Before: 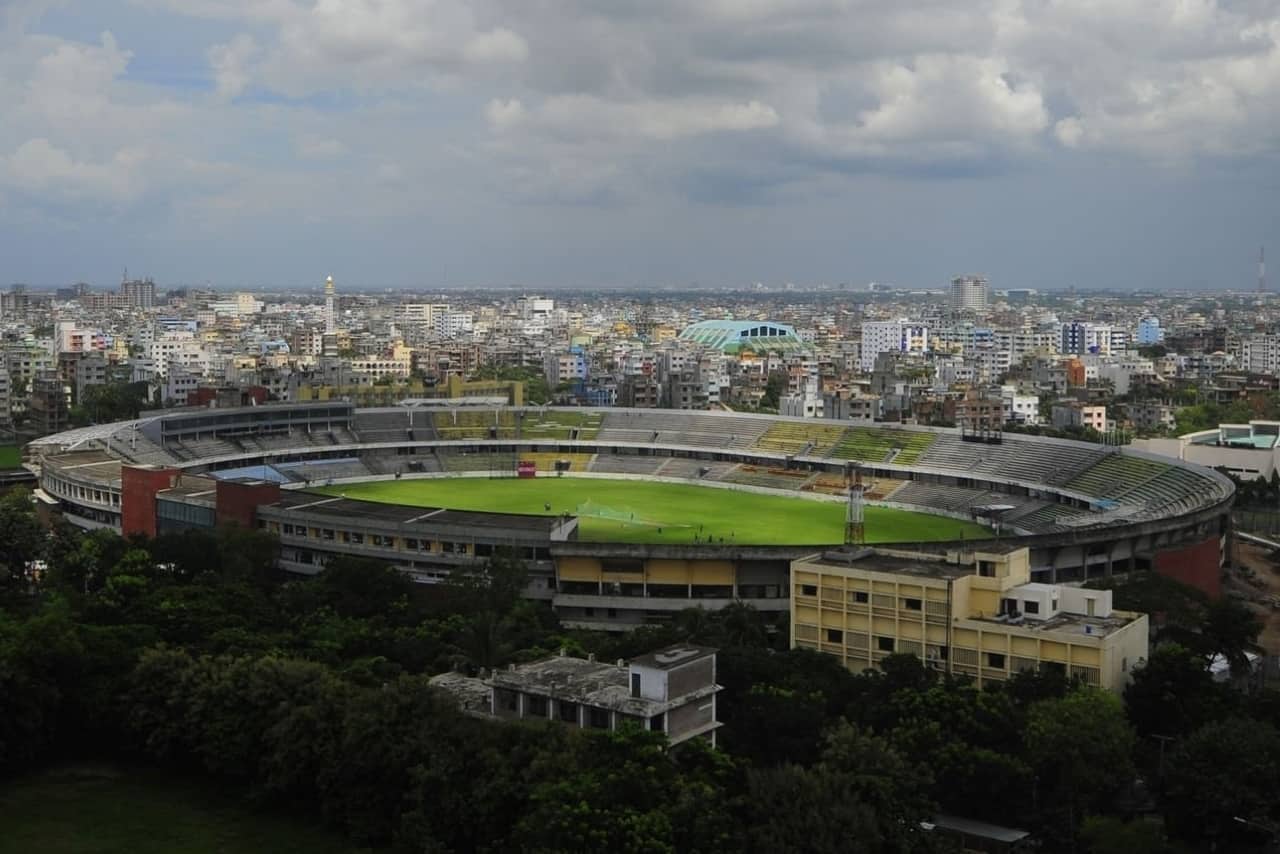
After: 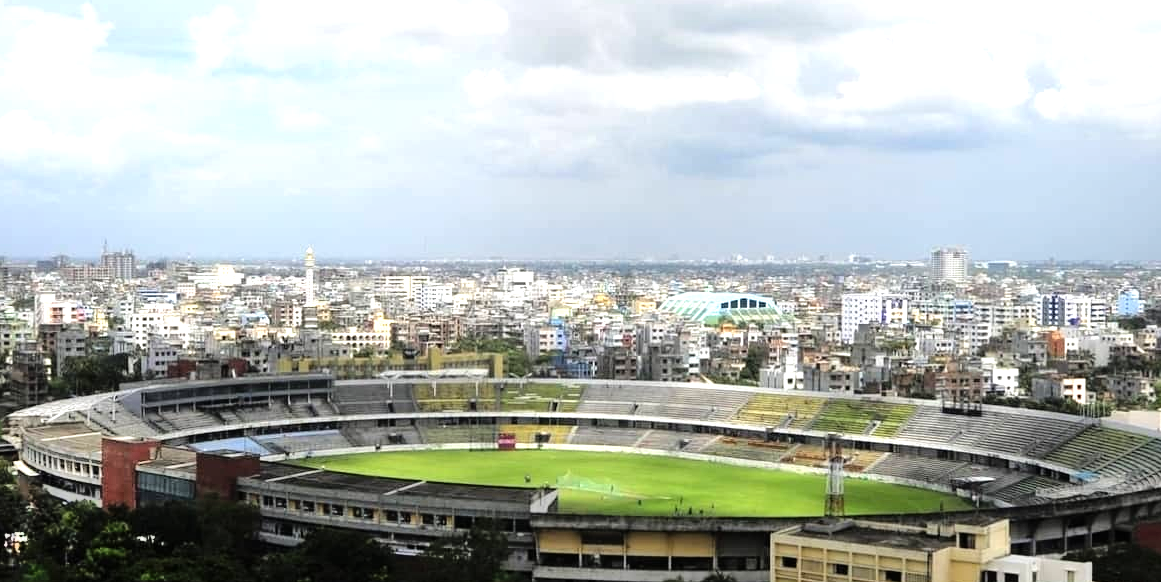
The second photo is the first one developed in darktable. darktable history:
crop: left 1.625%, top 3.371%, right 7.67%, bottom 28.411%
shadows and highlights: radius 111.86, shadows 50.9, white point adjustment 9.15, highlights -5.43, soften with gaussian
exposure: black level correction 0.002, compensate exposure bias true, compensate highlight preservation false
tone equalizer: -8 EV -1.12 EV, -7 EV -0.989 EV, -6 EV -0.827 EV, -5 EV -0.612 EV, -3 EV 0.603 EV, -2 EV 0.856 EV, -1 EV 1 EV, +0 EV 1.07 EV
